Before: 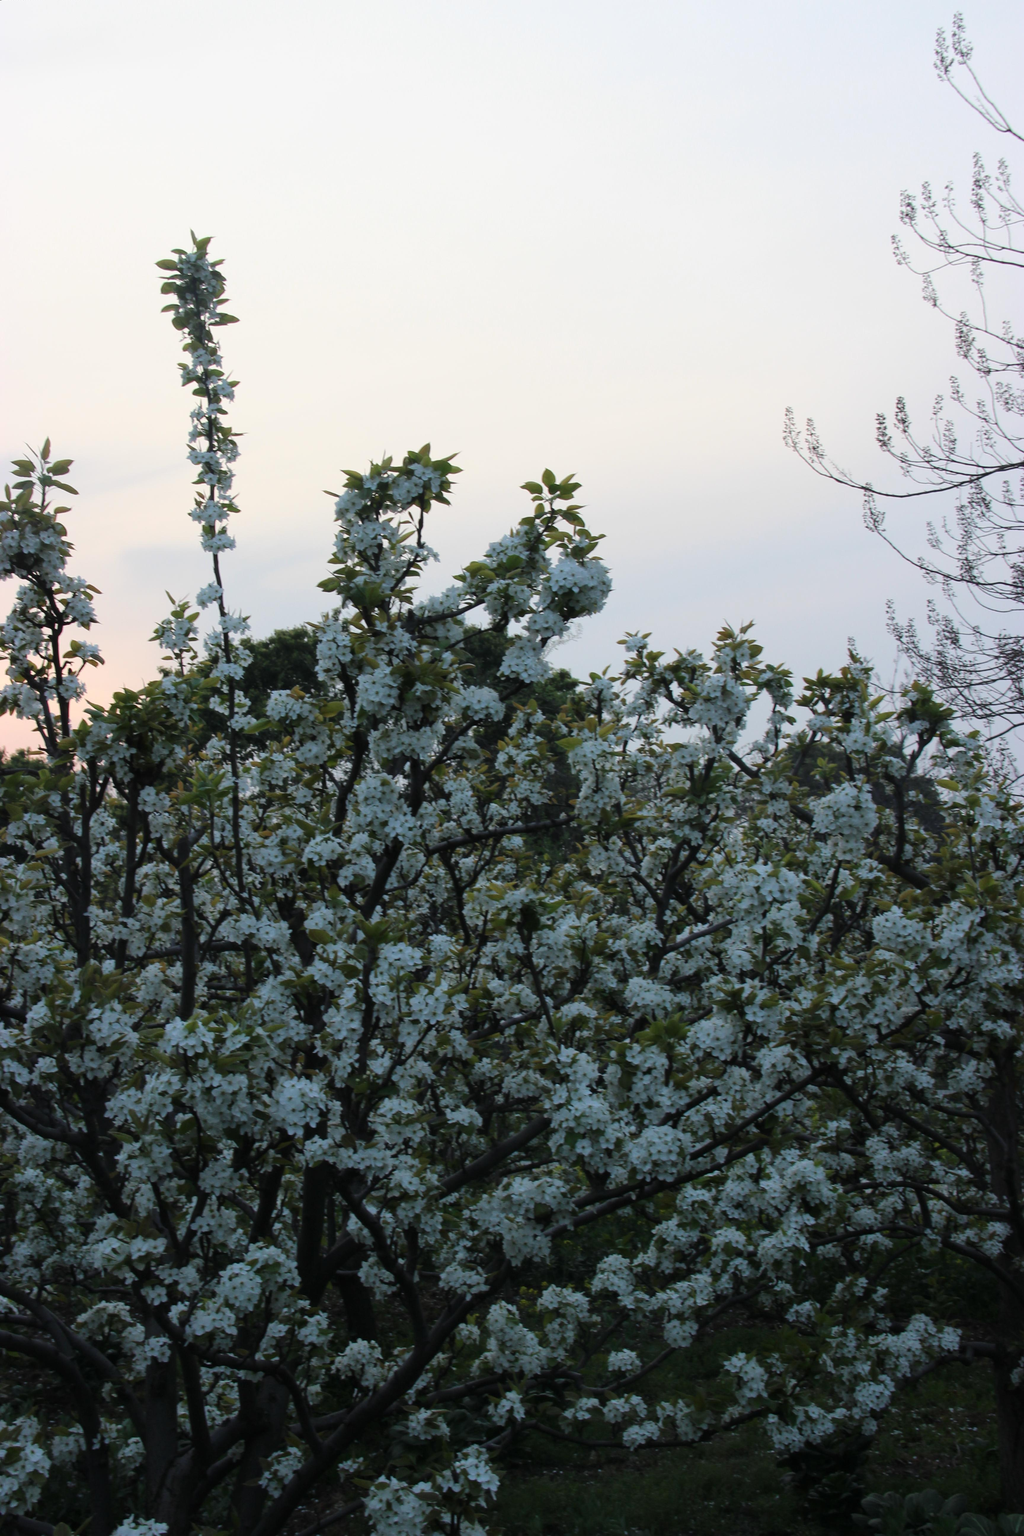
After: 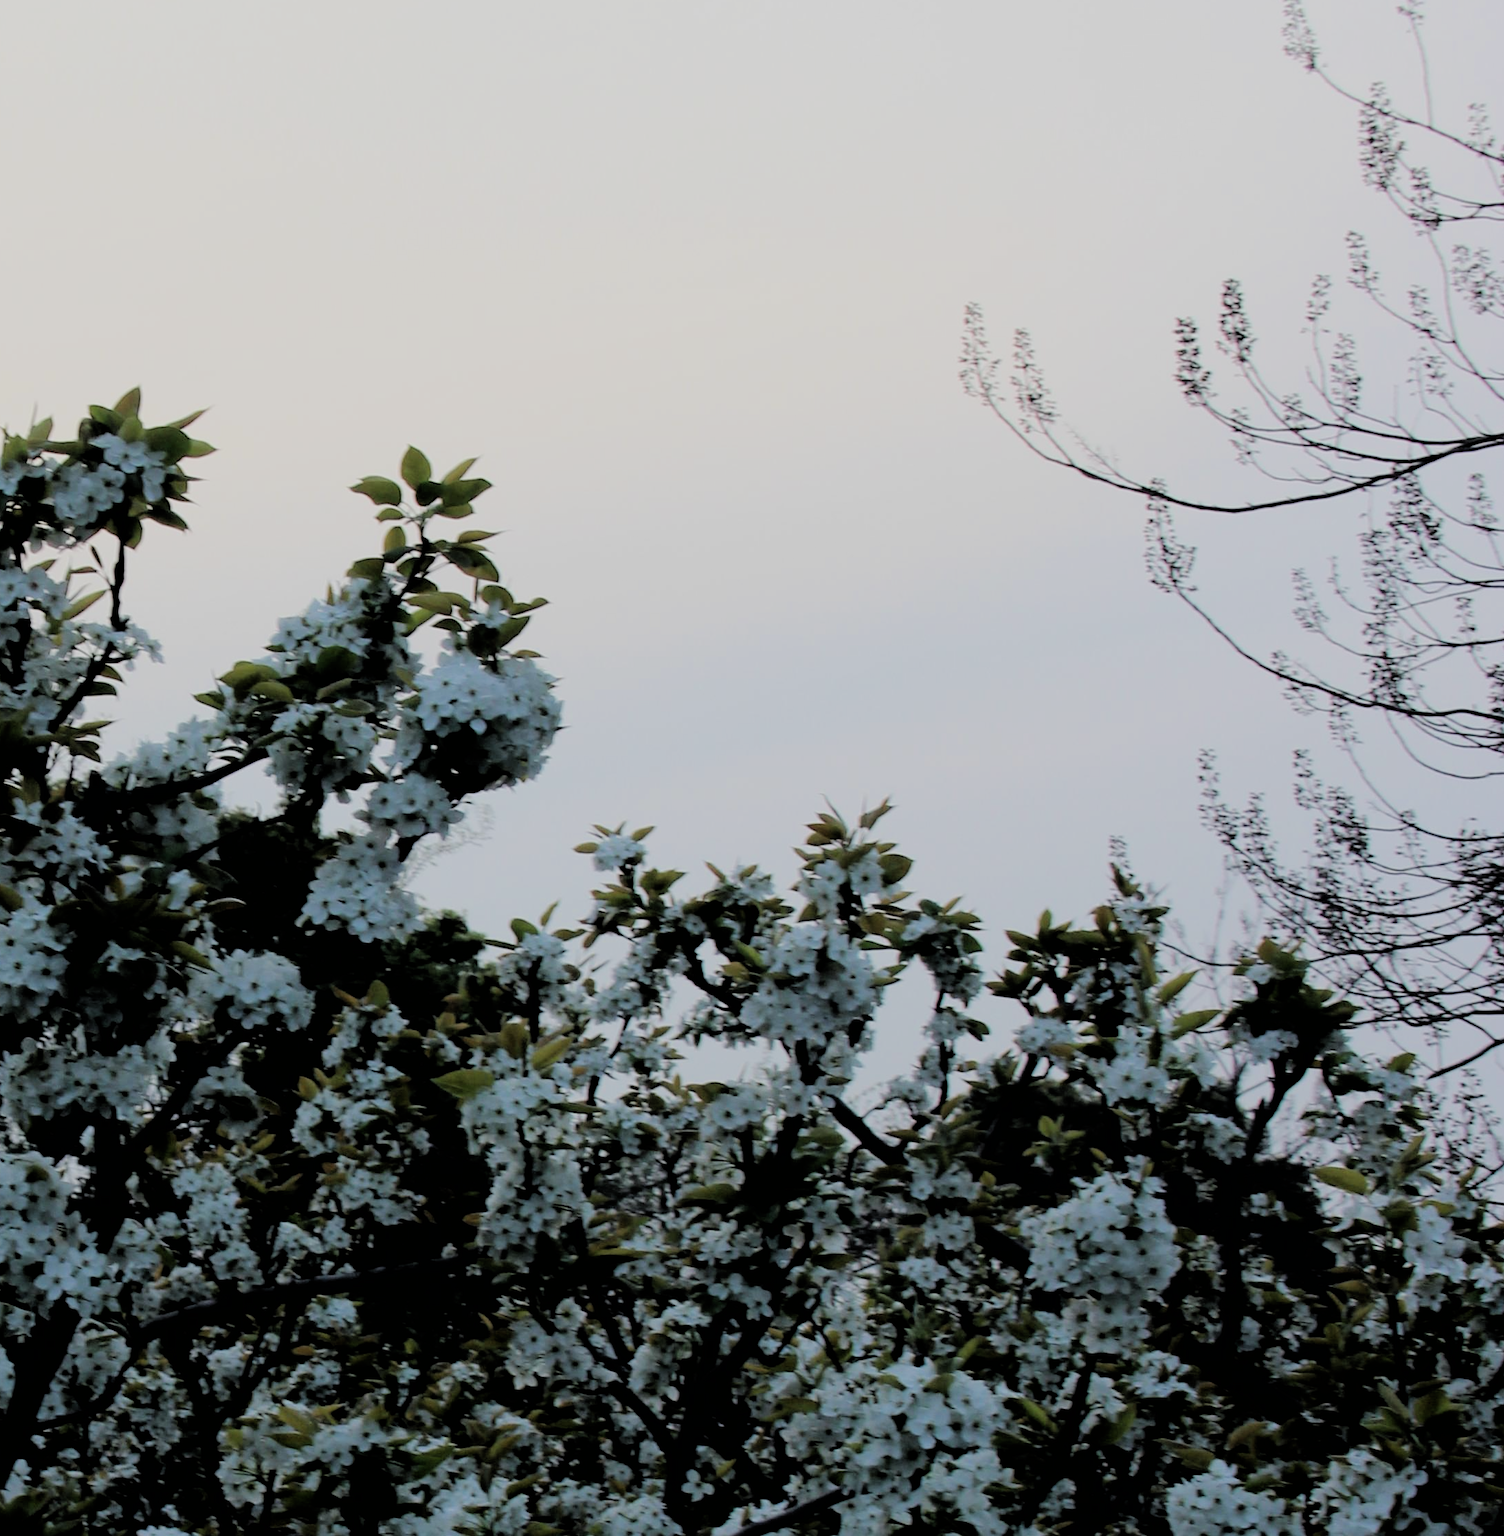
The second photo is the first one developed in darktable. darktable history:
crop: left 36.093%, top 18.002%, right 0.552%, bottom 38.866%
filmic rgb: black relative exposure -2.98 EV, white relative exposure 4.56 EV, hardness 1.7, contrast 1.241
